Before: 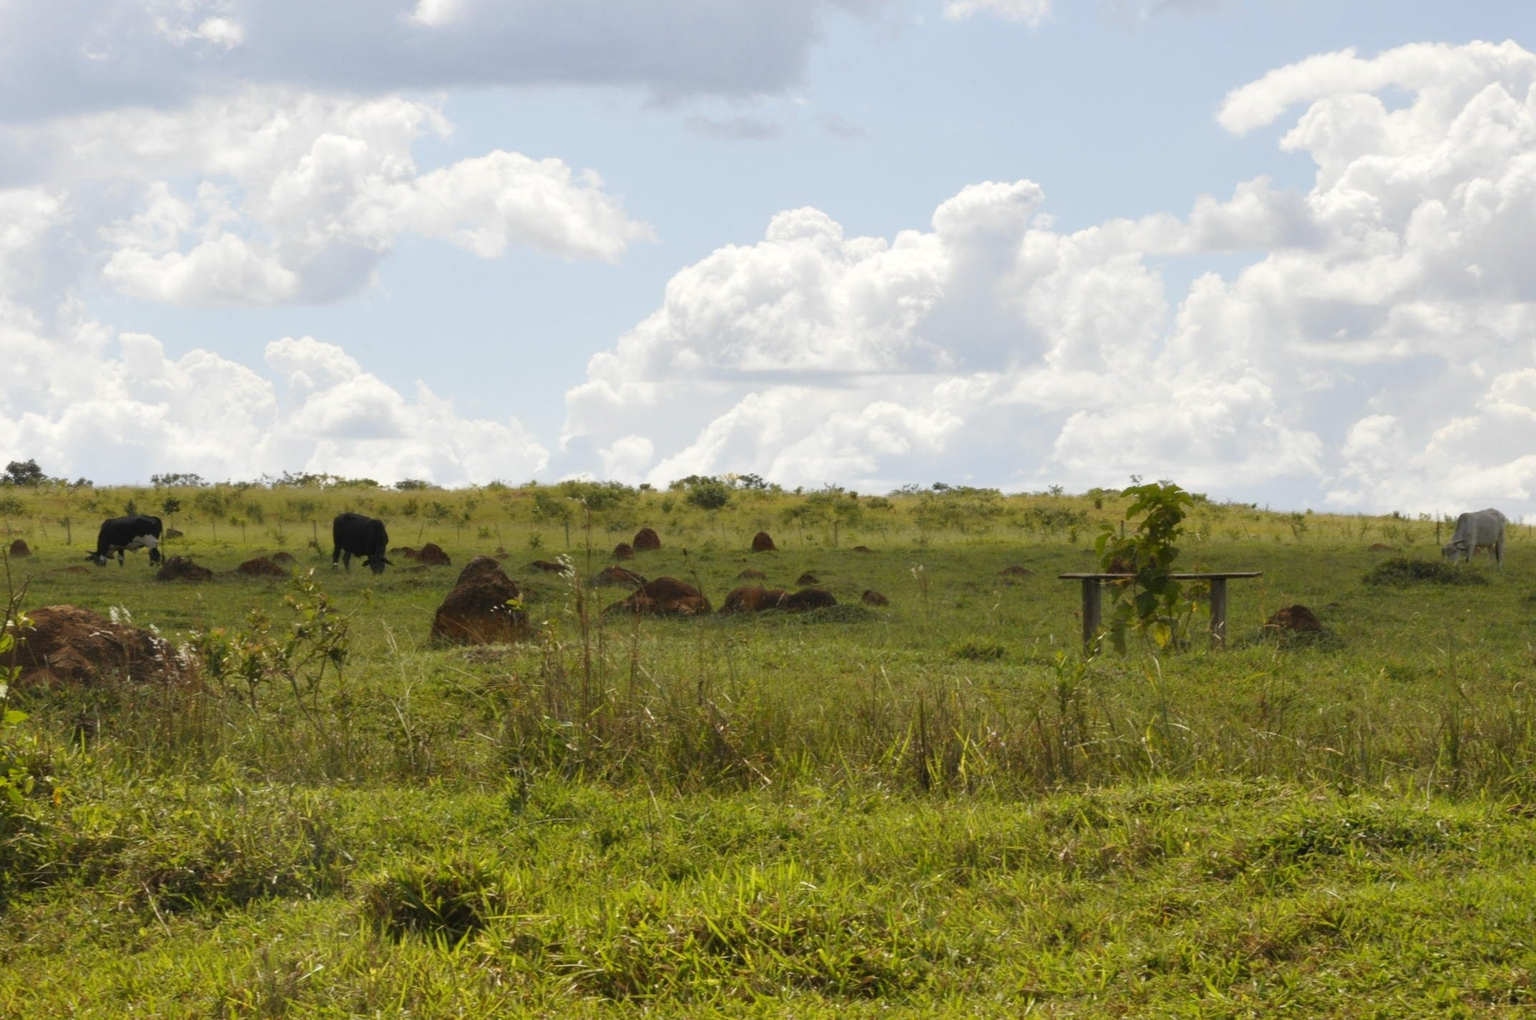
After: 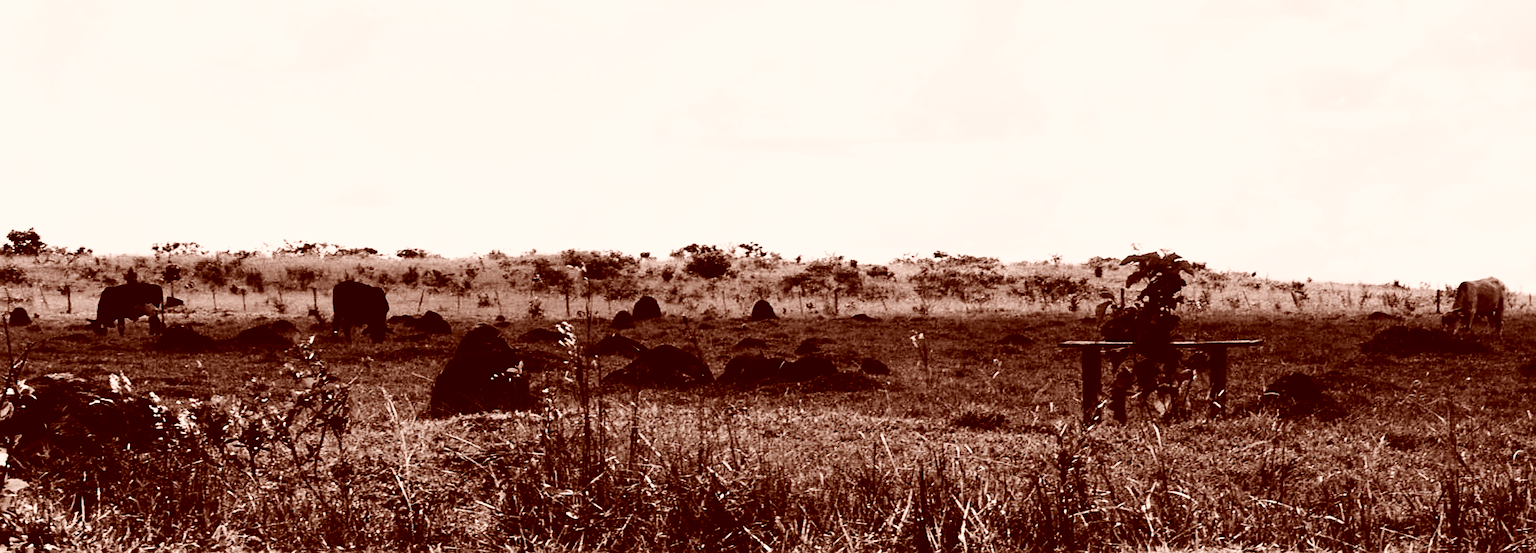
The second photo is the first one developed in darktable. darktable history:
exposure: compensate highlight preservation false
contrast brightness saturation: contrast 0.302, brightness -0.07, saturation 0.175
sharpen: on, module defaults
crop and rotate: top 22.801%, bottom 22.97%
tone equalizer: -8 EV -1.07 EV, -7 EV -0.986 EV, -6 EV -0.844 EV, -5 EV -0.596 EV, -3 EV 0.583 EV, -2 EV 0.881 EV, -1 EV 1 EV, +0 EV 1.06 EV, edges refinement/feathering 500, mask exposure compensation -1.57 EV, preserve details no
filmic rgb: black relative exposure -5.13 EV, white relative exposure 3.17 EV, hardness 3.46, contrast 1.189, highlights saturation mix -49.31%, preserve chrominance no, color science v5 (2021)
color correction: highlights a* 9.23, highlights b* 8.92, shadows a* 39.89, shadows b* 39.44, saturation 0.803
